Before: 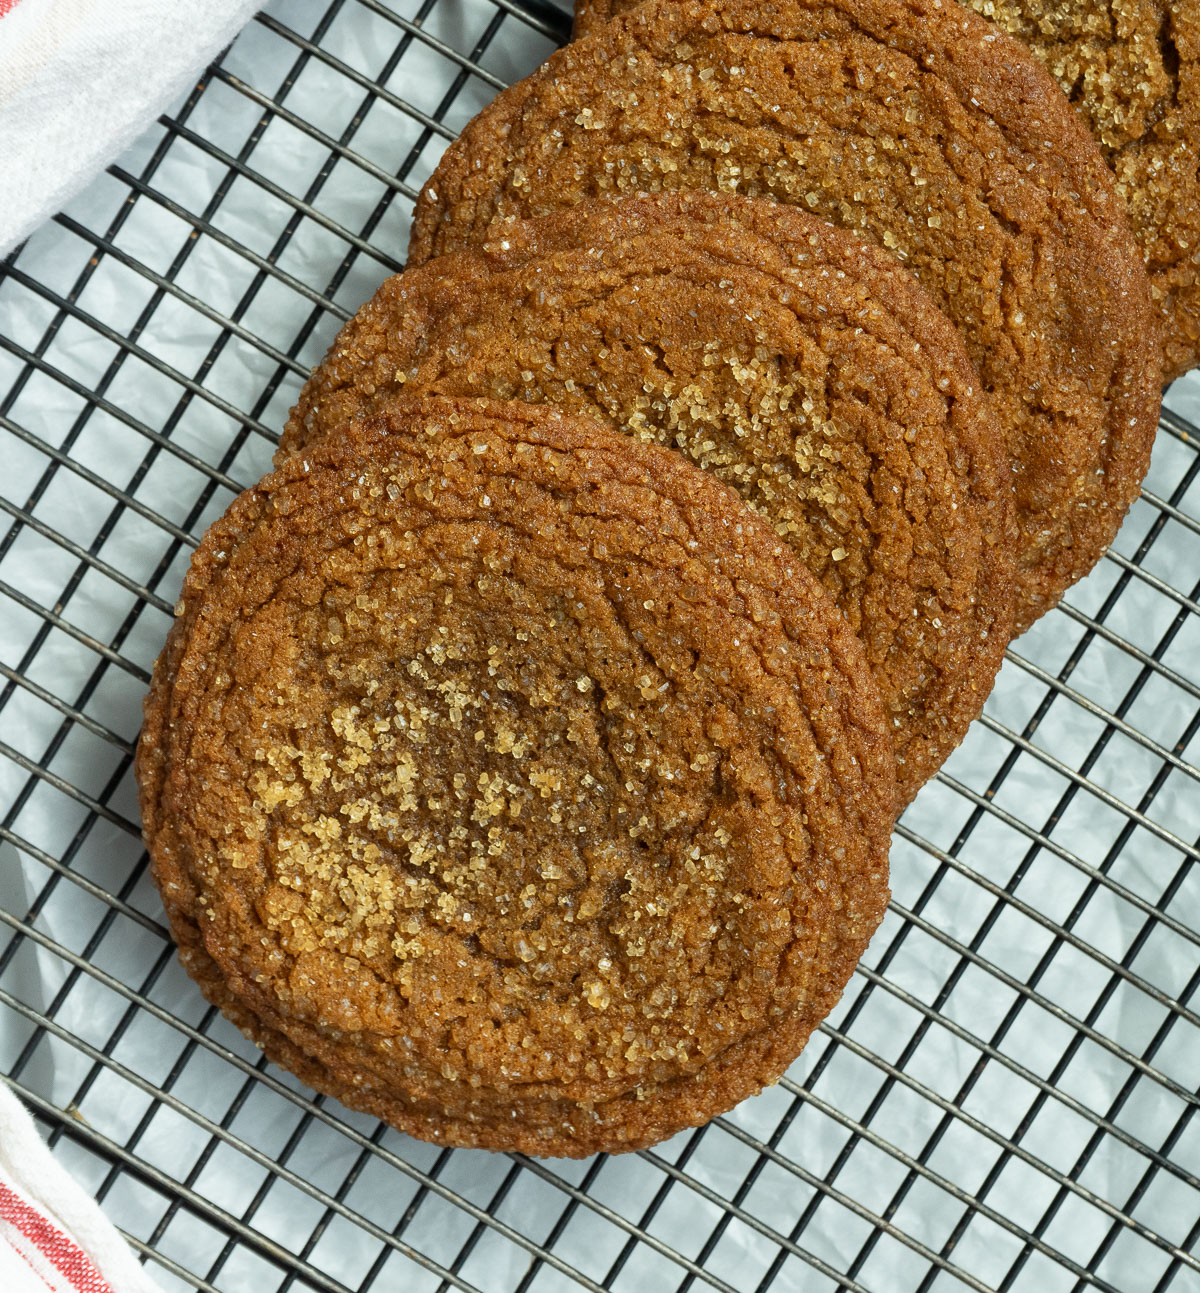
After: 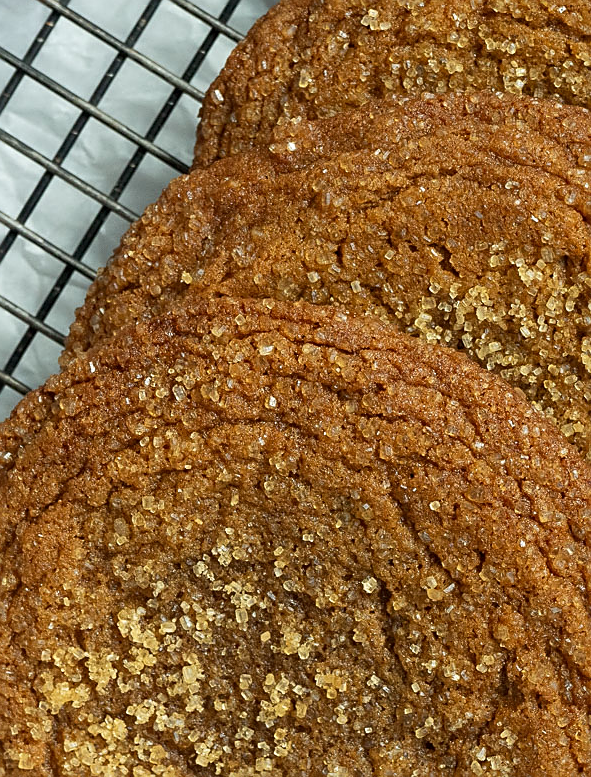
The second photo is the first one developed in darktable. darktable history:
crop: left 17.835%, top 7.675%, right 32.881%, bottom 32.213%
sharpen: on, module defaults
